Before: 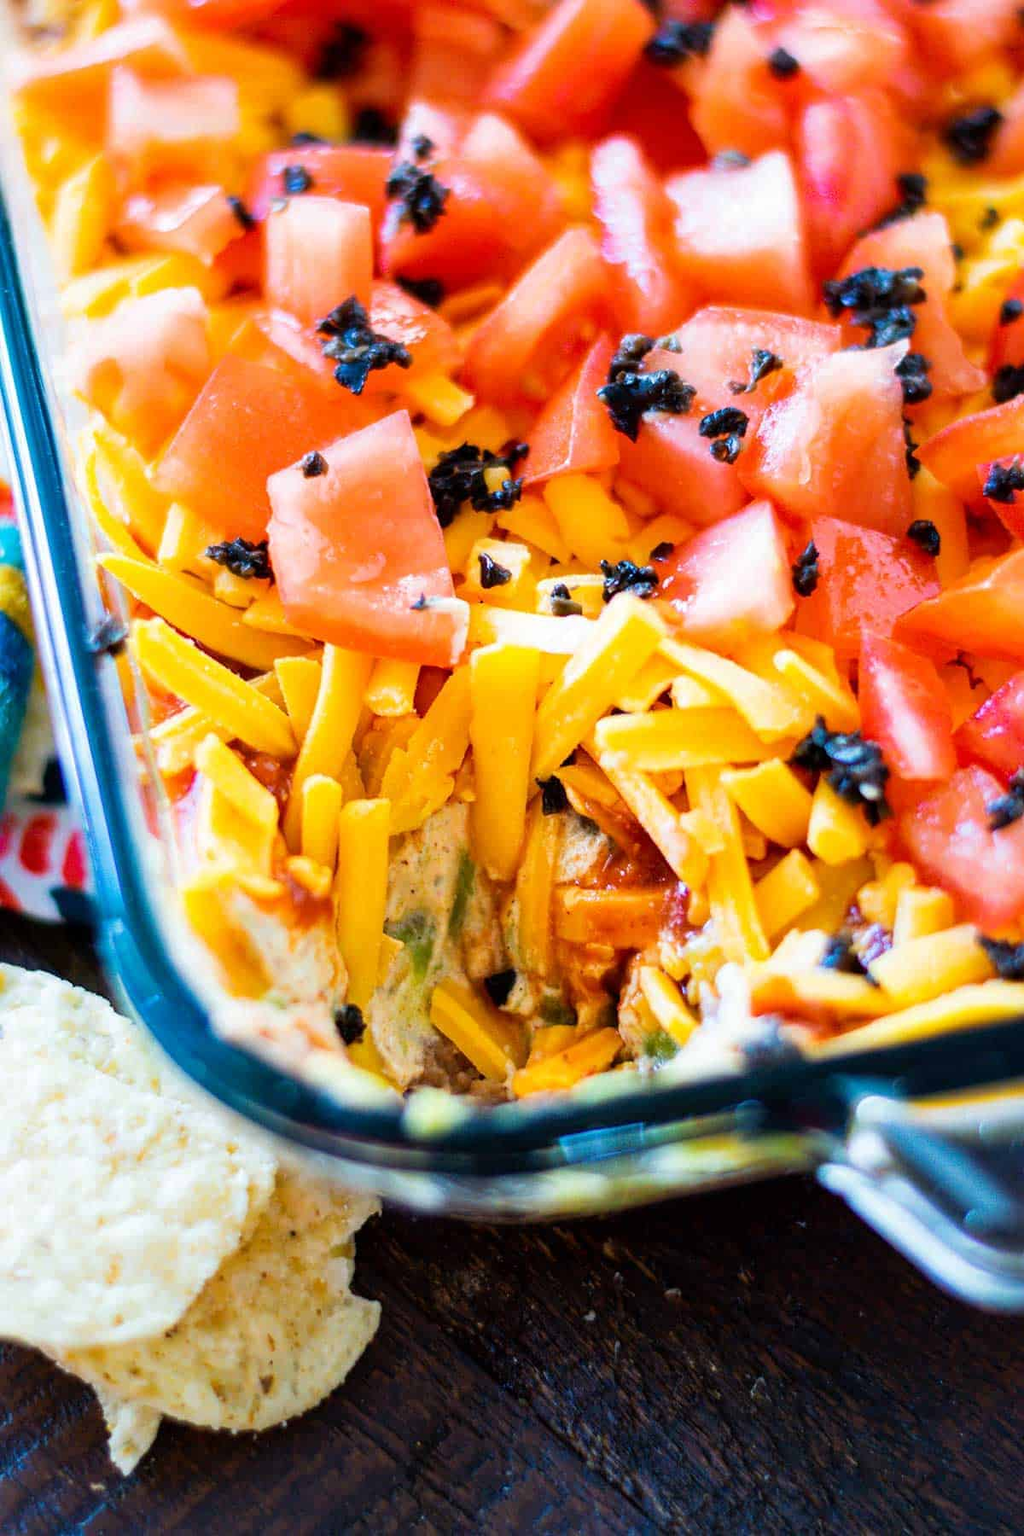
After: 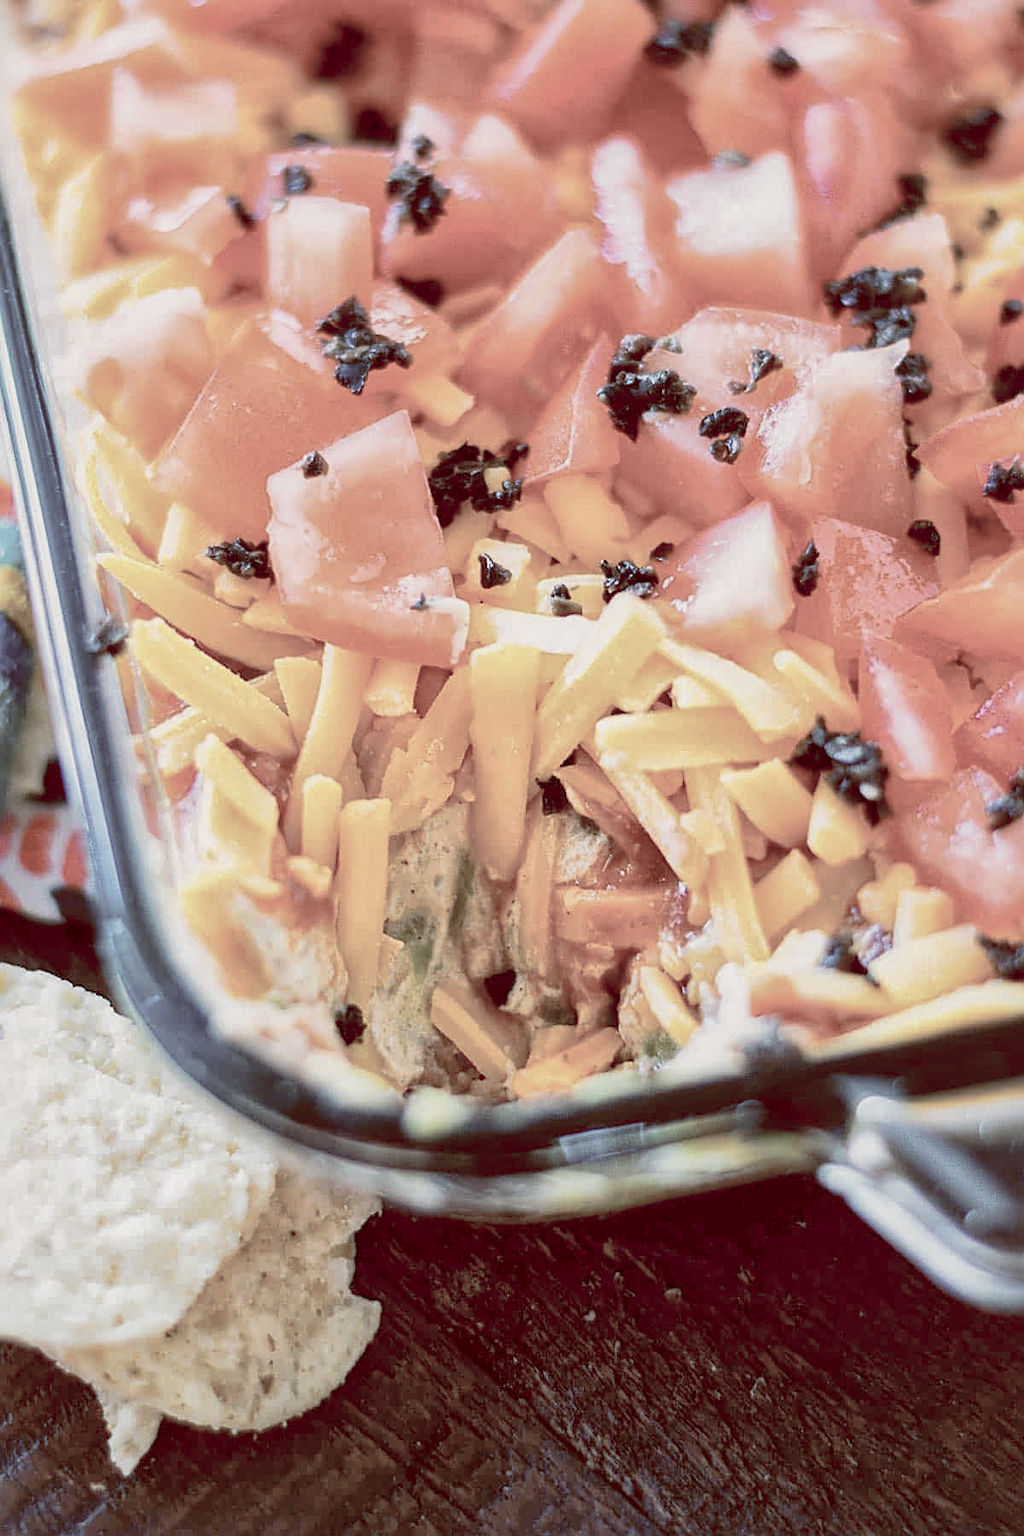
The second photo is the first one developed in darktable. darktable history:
sharpen: on, module defaults
global tonemap: drago (1, 100), detail 1
color balance rgb: shadows lift › luminance 1%, shadows lift › chroma 0.2%, shadows lift › hue 20°, power › luminance 1%, power › chroma 0.4%, power › hue 34°, highlights gain › luminance 0.8%, highlights gain › chroma 0.4%, highlights gain › hue 44°, global offset › chroma 0.4%, global offset › hue 34°, white fulcrum 0.08 EV, linear chroma grading › shadows -7%, linear chroma grading › highlights -7%, linear chroma grading › global chroma -10%, linear chroma grading › mid-tones -8%, perceptual saturation grading › global saturation -28%, perceptual saturation grading › highlights -20%, perceptual saturation grading › mid-tones -24%, perceptual saturation grading › shadows -24%, perceptual brilliance grading › global brilliance -1%, perceptual brilliance grading › highlights -1%, perceptual brilliance grading › mid-tones -1%, perceptual brilliance grading › shadows -1%, global vibrance -17%, contrast -6%
